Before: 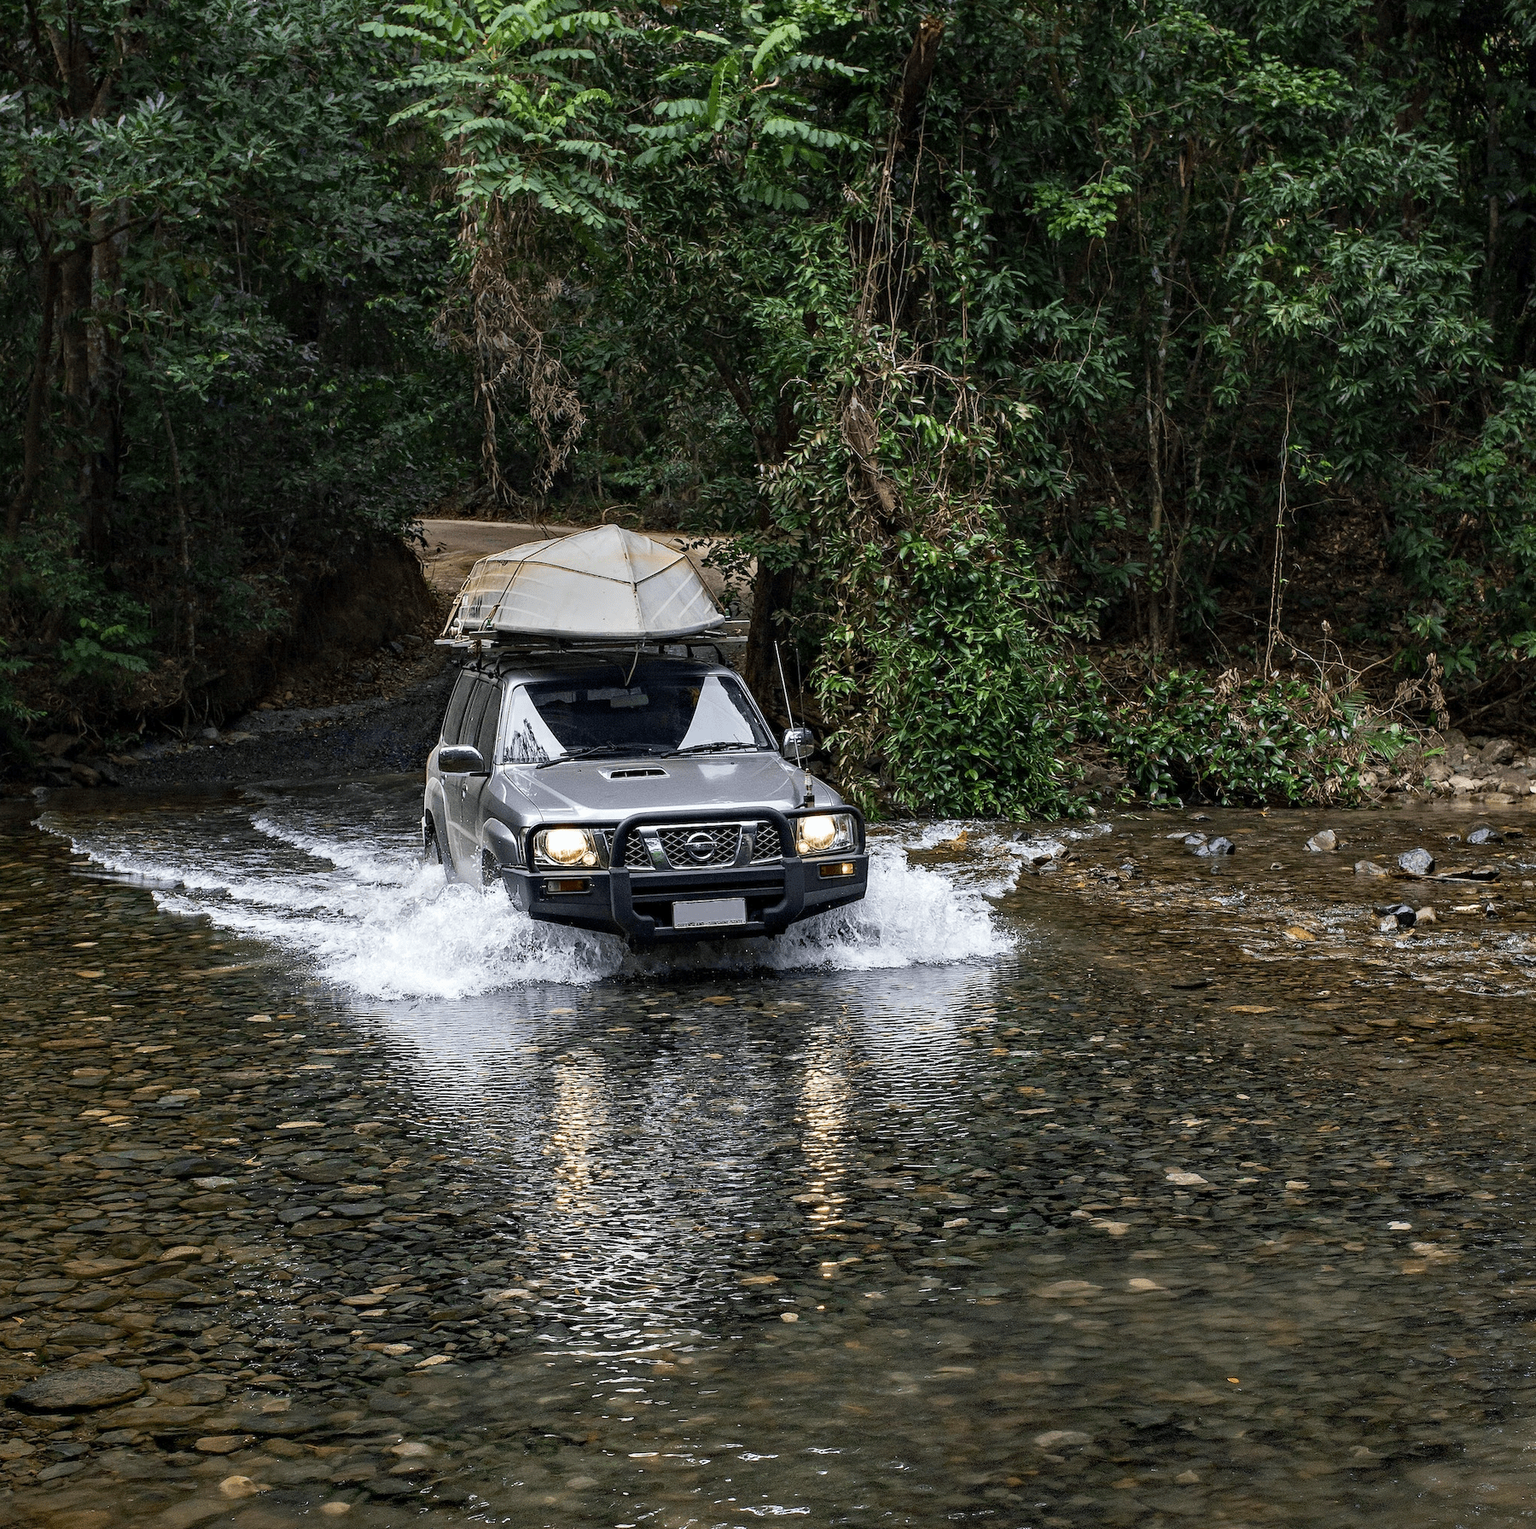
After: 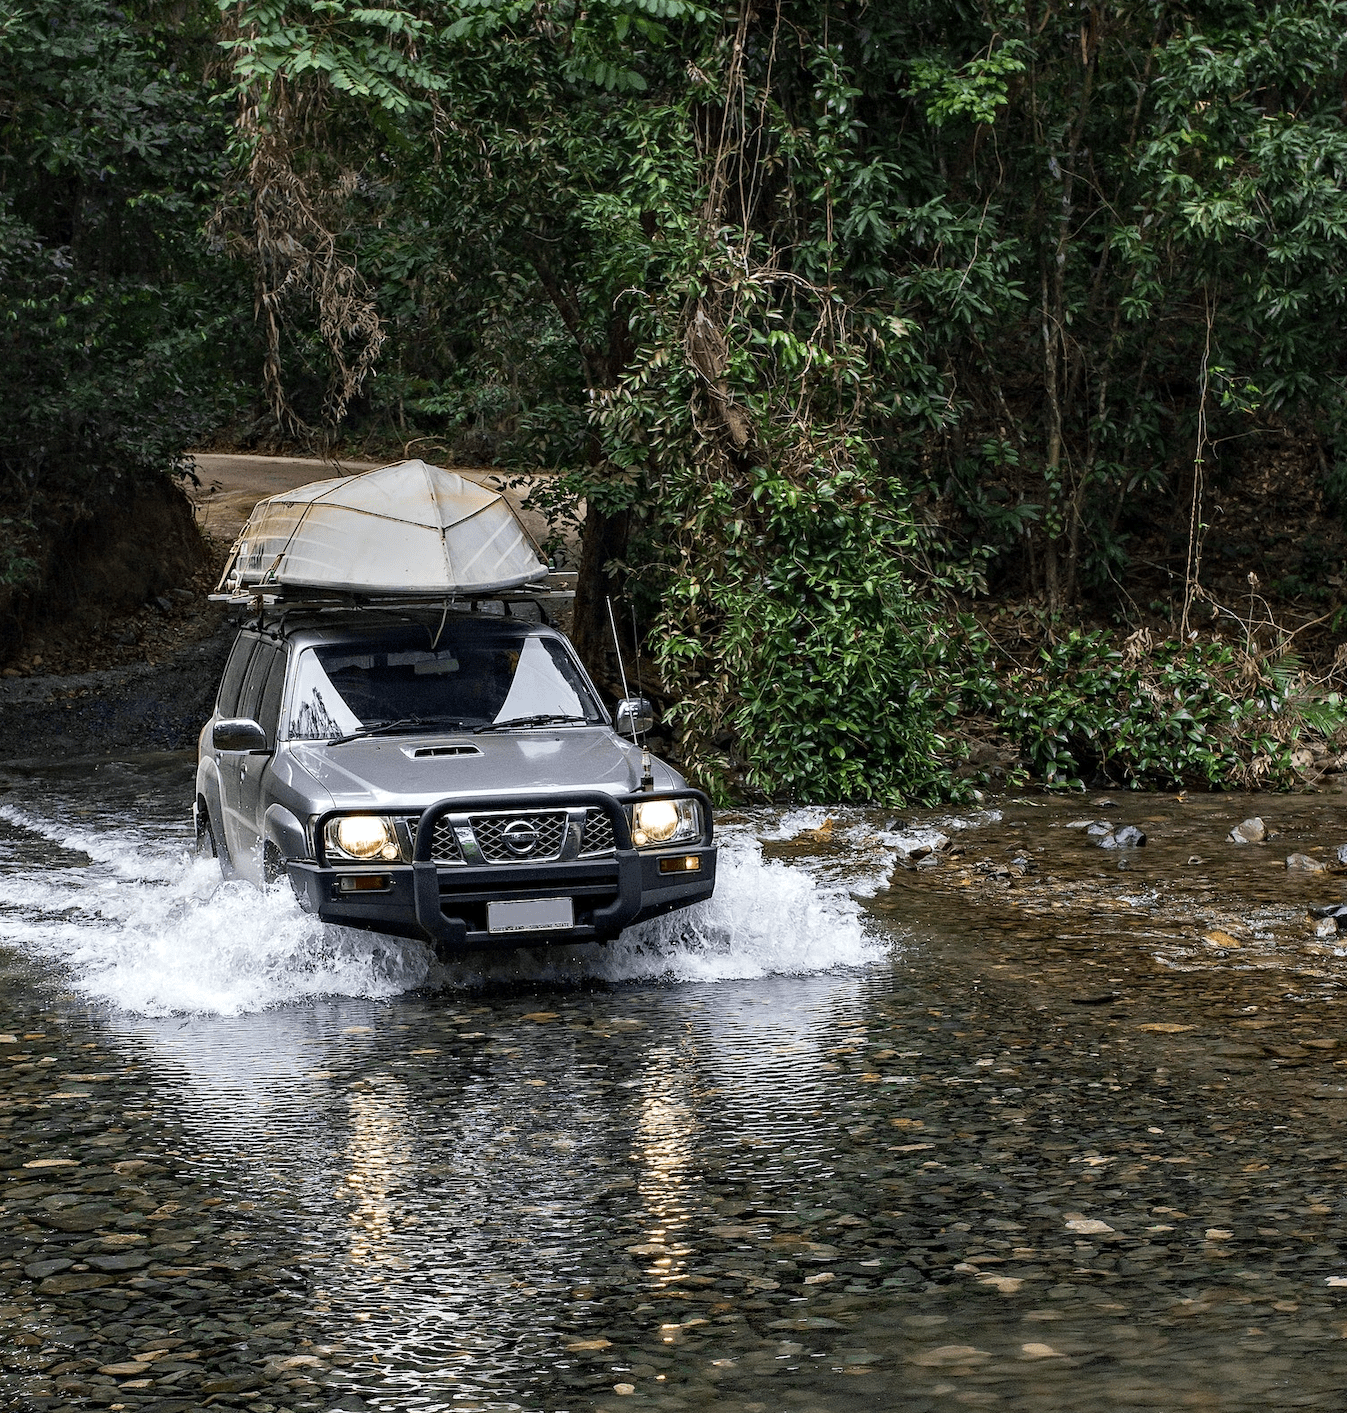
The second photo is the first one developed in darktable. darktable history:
shadows and highlights: shadows 12, white point adjustment 1.2, soften with gaussian
crop: left 16.768%, top 8.653%, right 8.362%, bottom 12.485%
